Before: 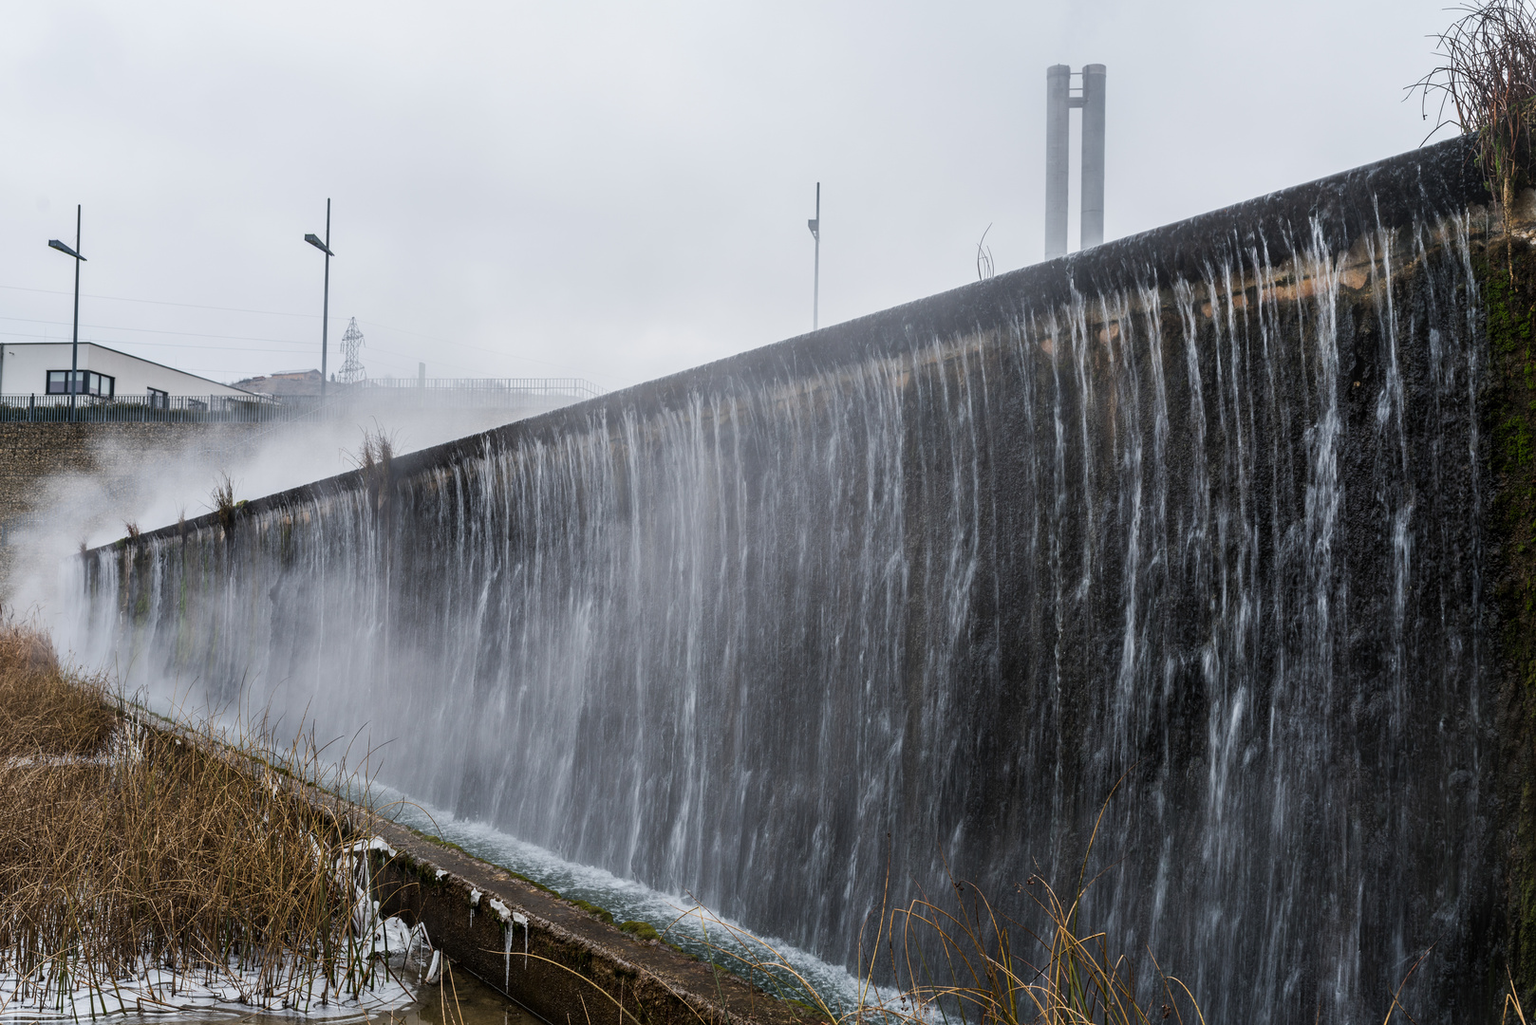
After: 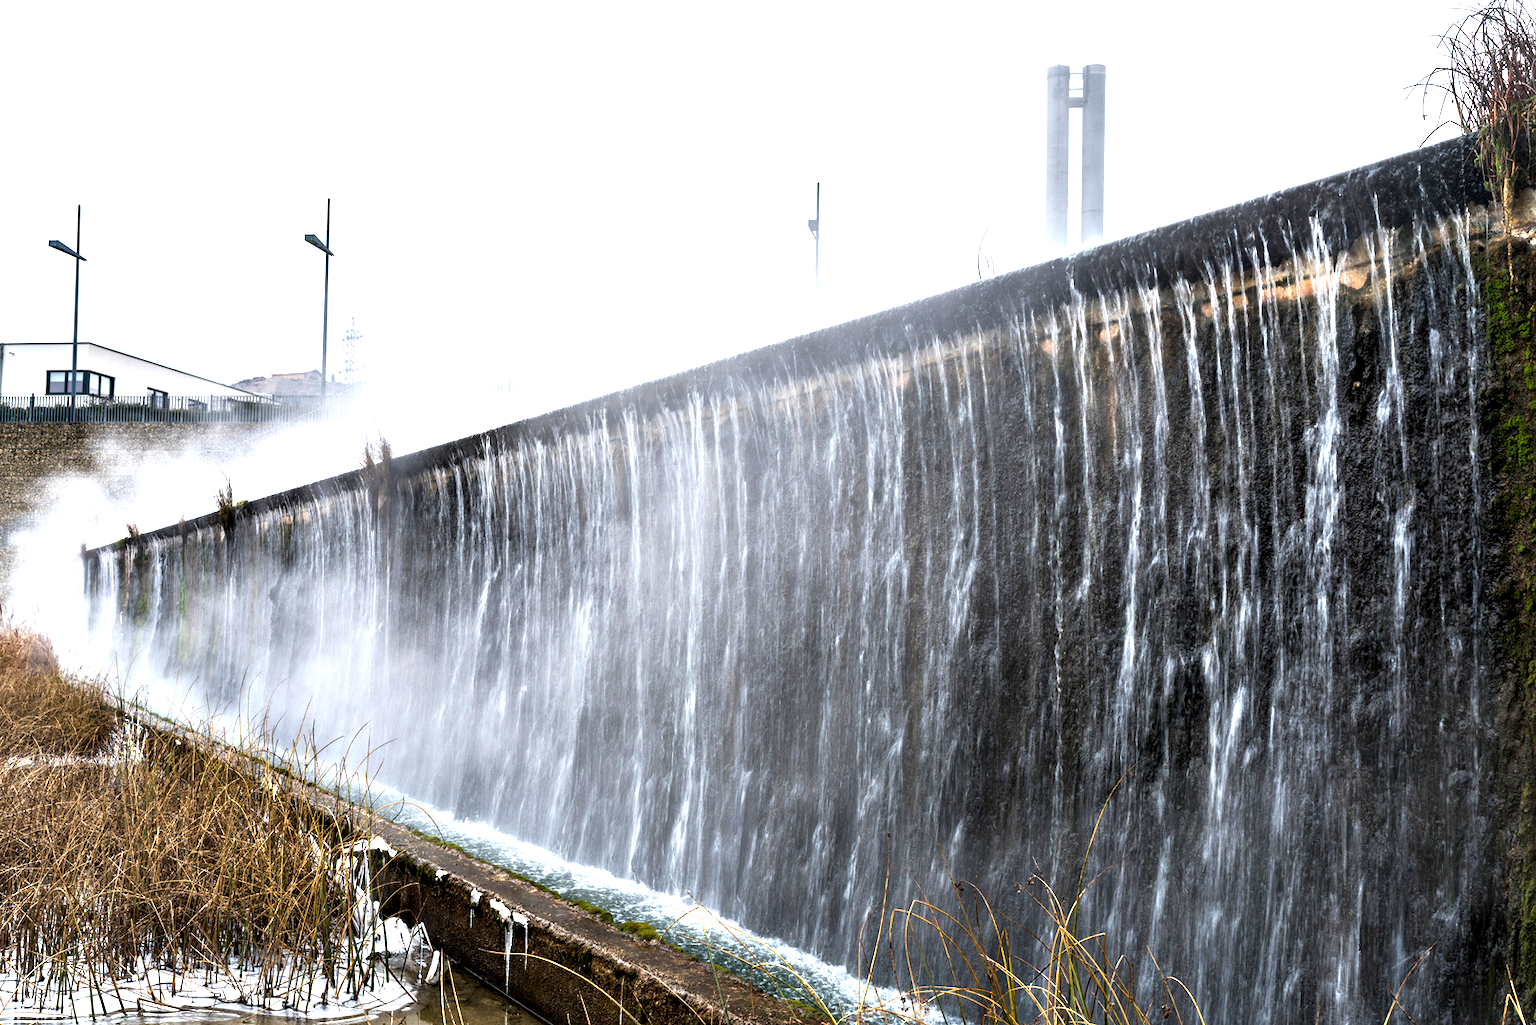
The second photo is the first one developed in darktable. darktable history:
exposure: black level correction 0.001, exposure 0.955 EV, compensate exposure bias true, compensate highlight preservation false
contrast equalizer: octaves 7, y [[0.528, 0.548, 0.563, 0.562, 0.546, 0.526], [0.55 ×6], [0 ×6], [0 ×6], [0 ×6]]
